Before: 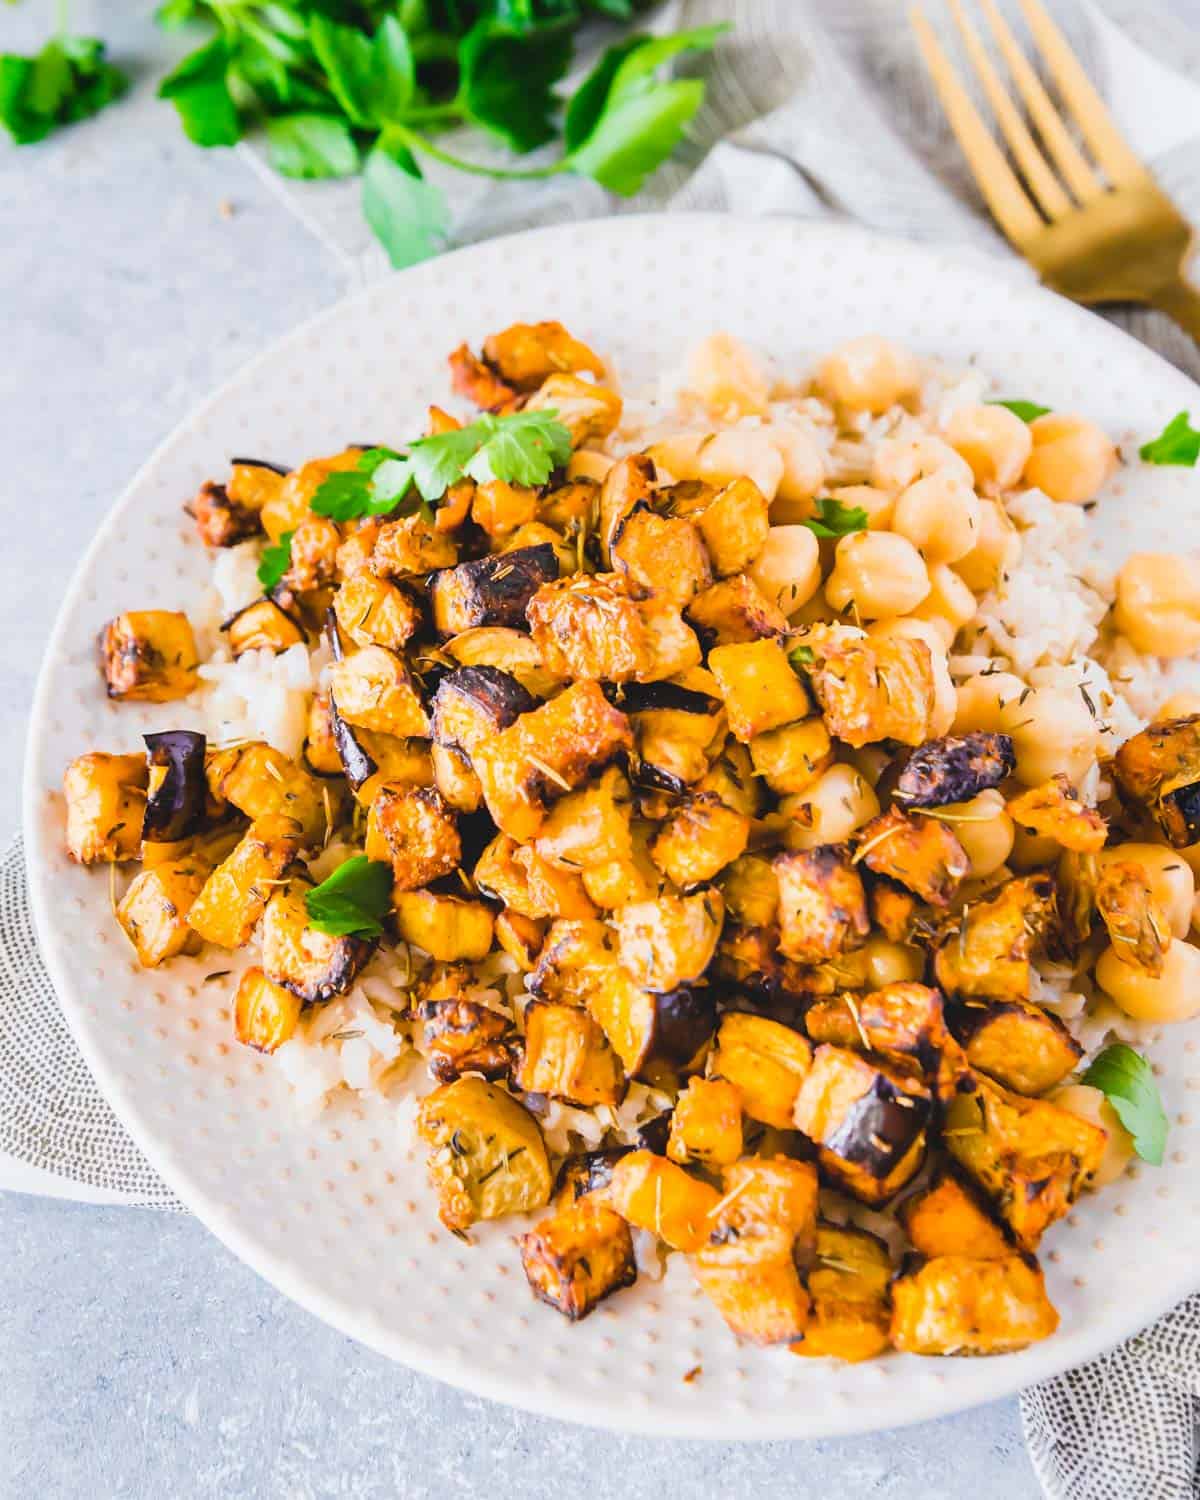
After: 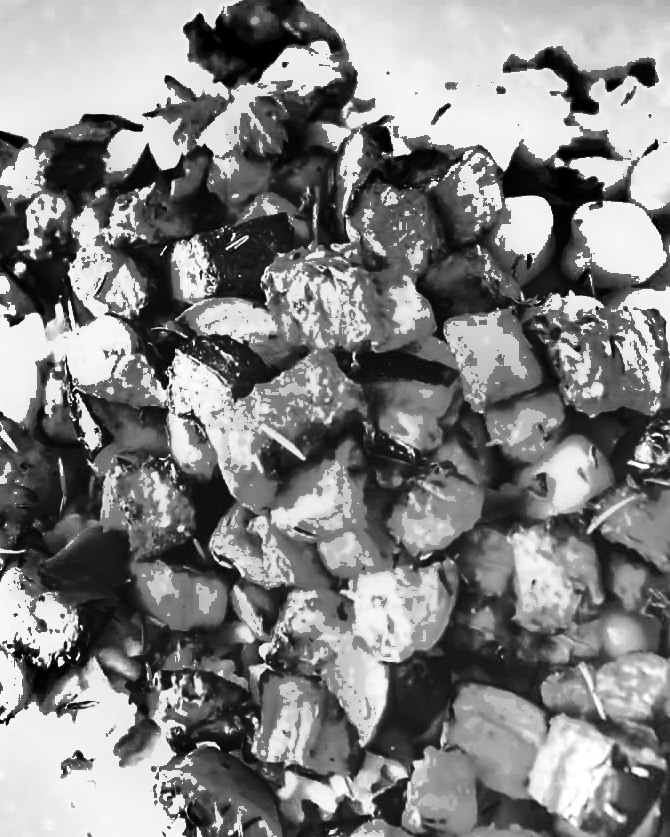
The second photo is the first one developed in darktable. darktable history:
shadows and highlights: shadows 20.91, highlights -82.73, soften with gaussian
color balance rgb: linear chroma grading › global chroma 10%, perceptual saturation grading › global saturation 30%, global vibrance 10%
crop and rotate: left 22.13%, top 22.054%, right 22.026%, bottom 22.102%
white balance: emerald 1
exposure: exposure 0.921 EV, compensate highlight preservation false
color correction: highlights a* 1.39, highlights b* 17.83
monochrome: a 26.22, b 42.67, size 0.8
